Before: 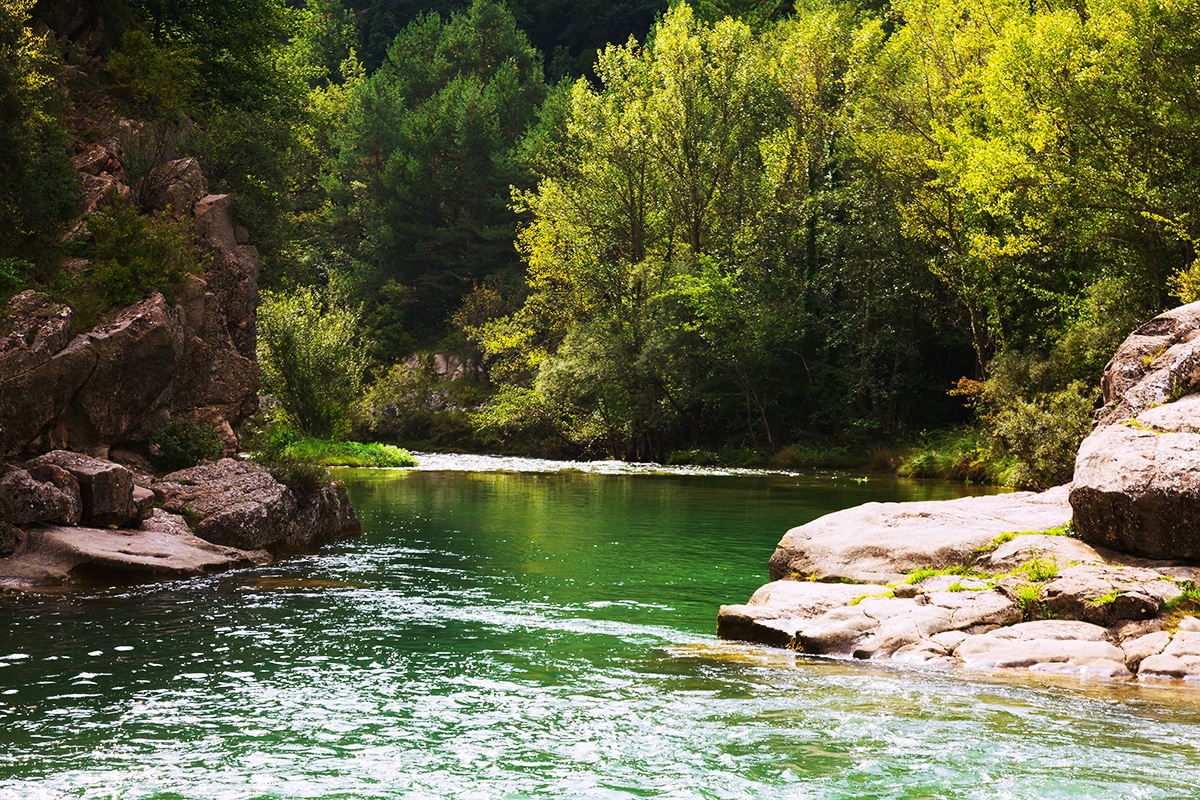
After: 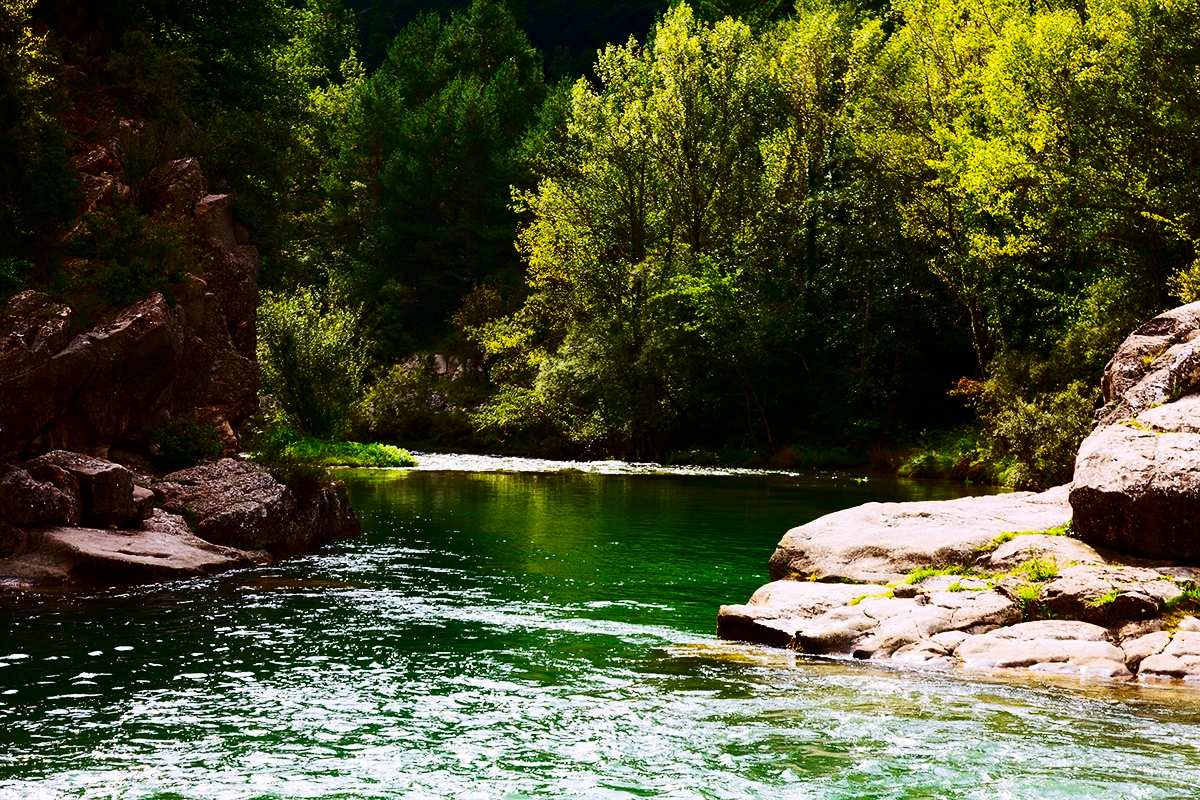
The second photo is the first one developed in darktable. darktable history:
contrast brightness saturation: contrast 0.194, brightness -0.237, saturation 0.106
